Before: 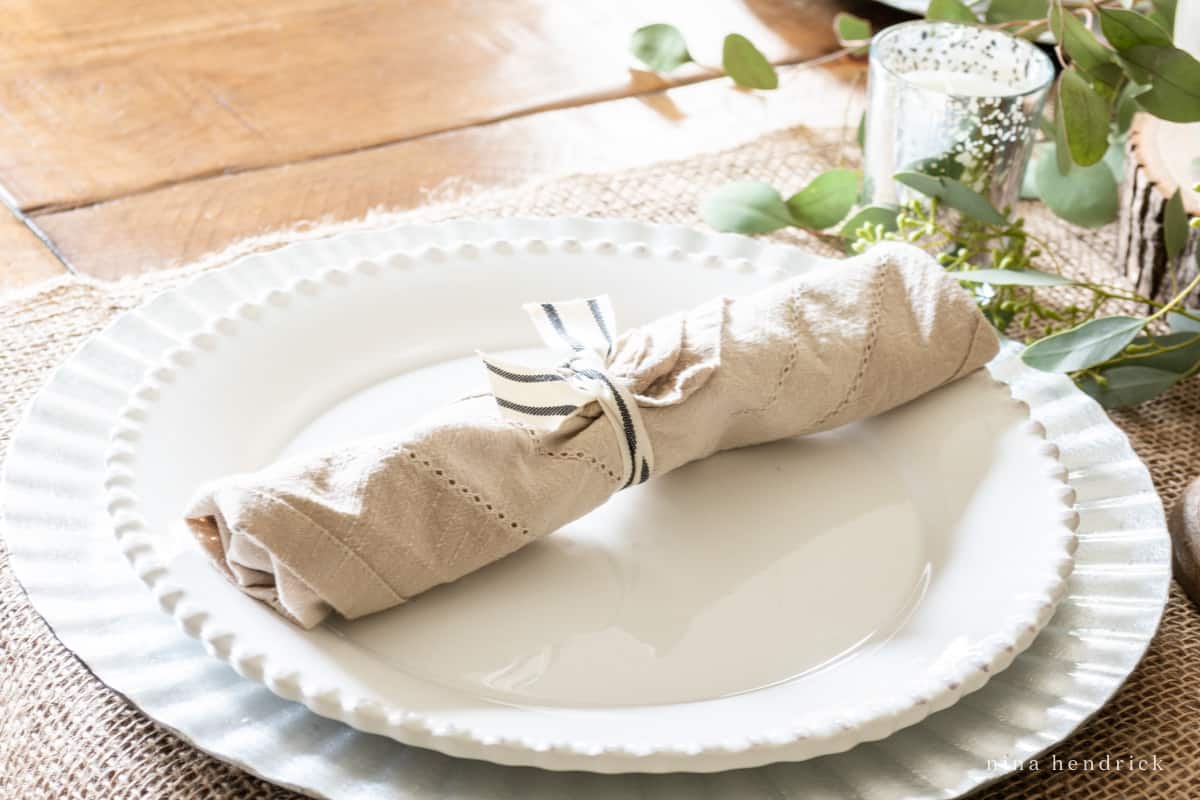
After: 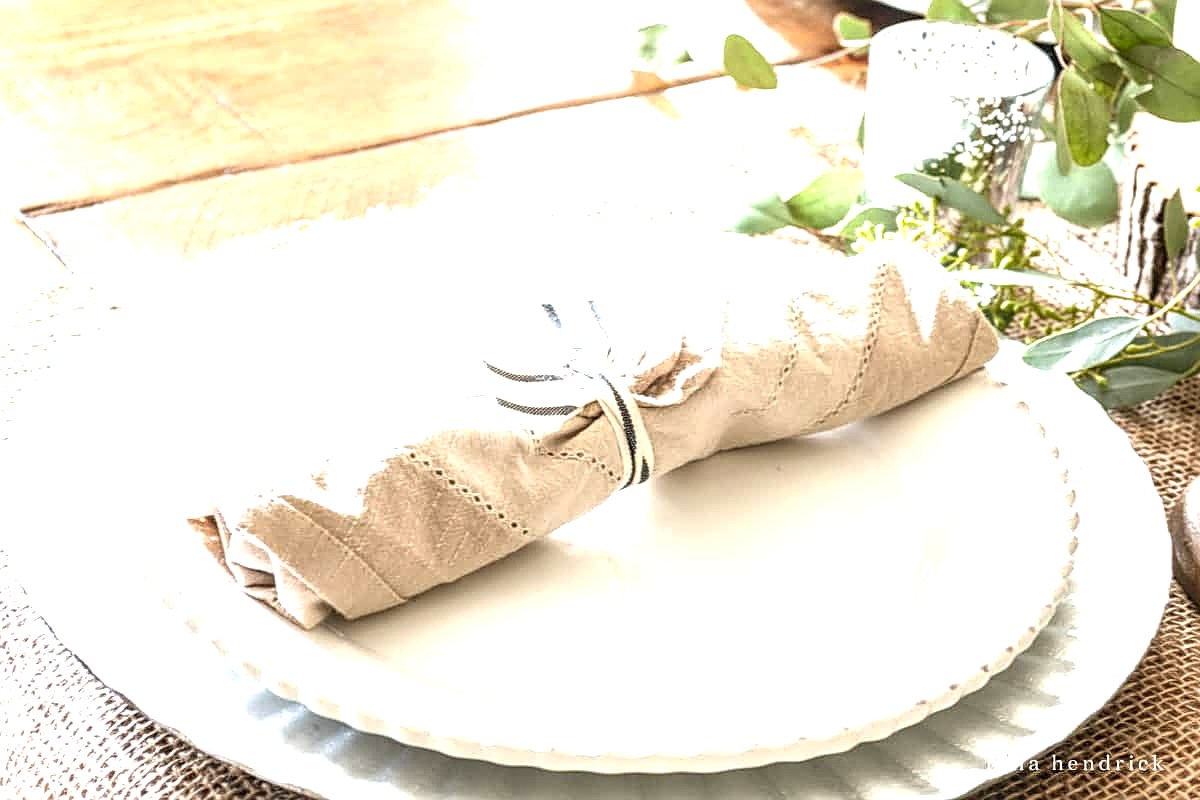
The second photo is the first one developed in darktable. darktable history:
exposure: exposure 0.935 EV, compensate highlight preservation false
local contrast: highlights 61%, detail 143%, midtone range 0.428
sharpen: on, module defaults
